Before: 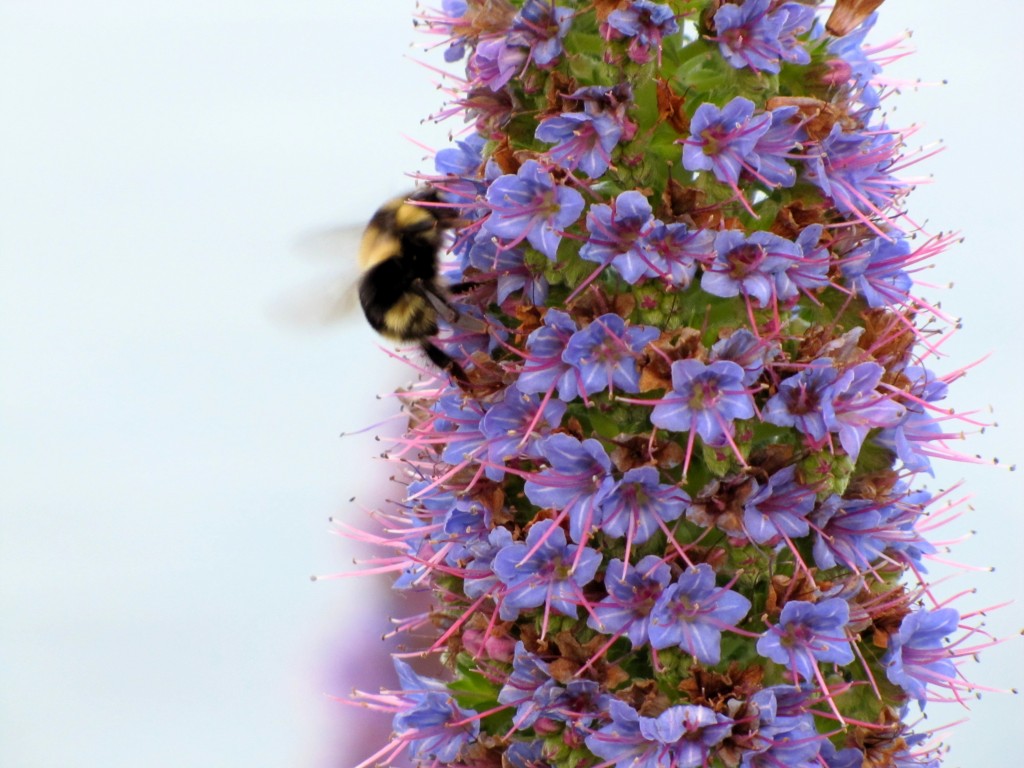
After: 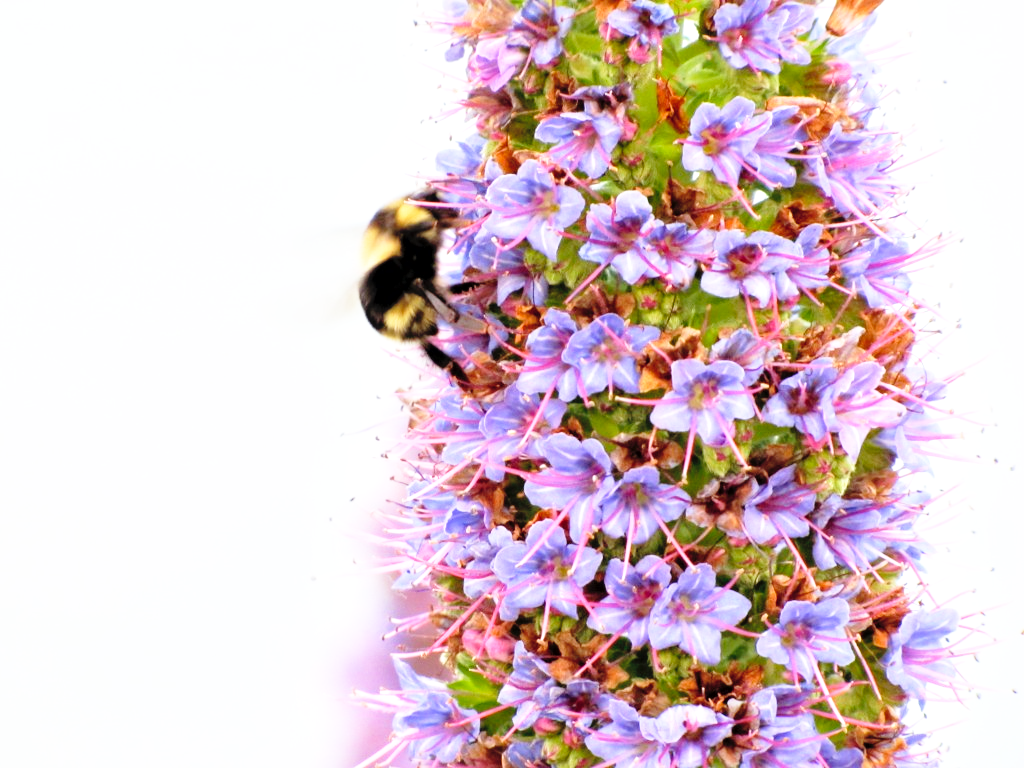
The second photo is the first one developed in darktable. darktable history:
local contrast: mode bilateral grid, contrast 29, coarseness 26, midtone range 0.2
contrast brightness saturation: brightness 0.154
base curve: curves: ch0 [(0, 0) (0.012, 0.01) (0.073, 0.168) (0.31, 0.711) (0.645, 0.957) (1, 1)], preserve colors none
